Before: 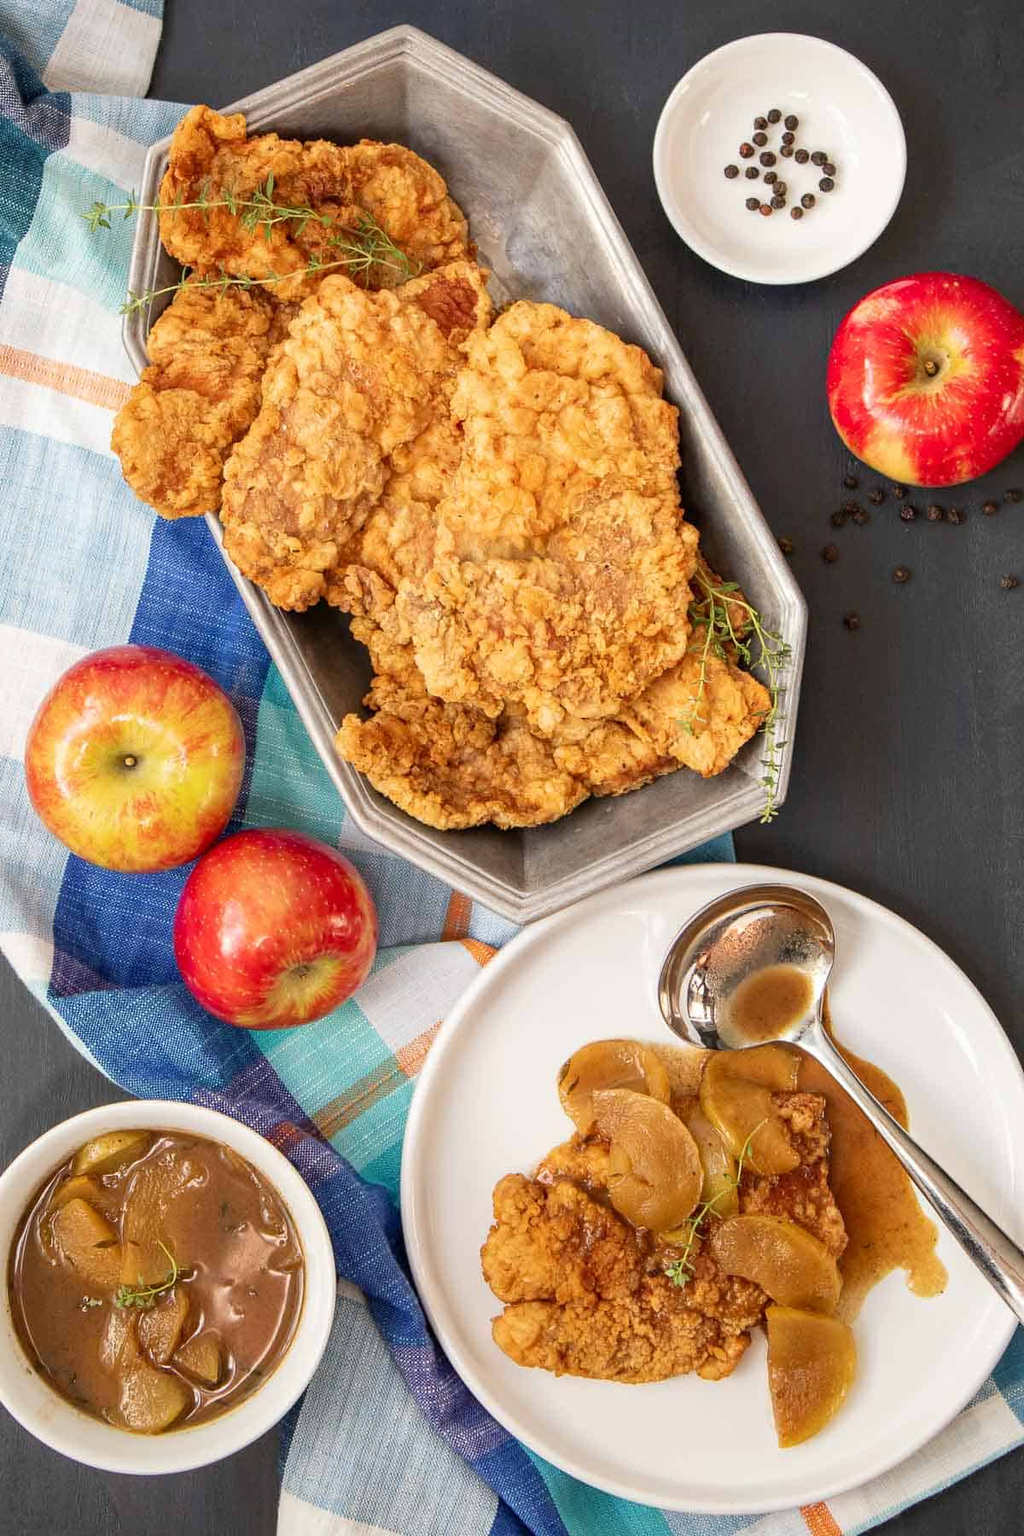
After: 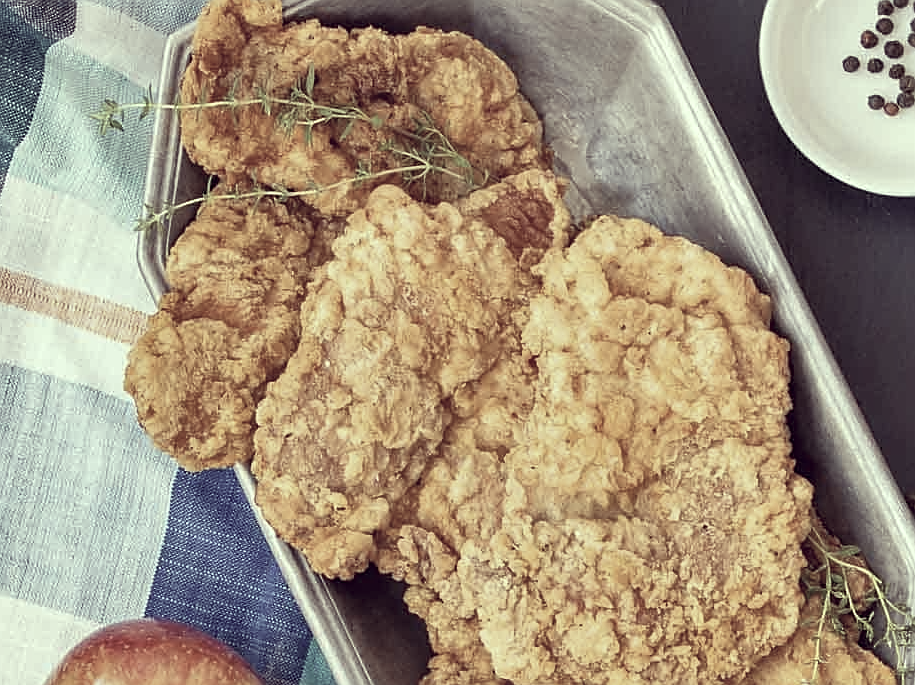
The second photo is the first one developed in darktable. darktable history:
sharpen: on, module defaults
shadows and highlights: soften with gaussian
tone equalizer: on, module defaults
crop: left 0.579%, top 7.627%, right 23.167%, bottom 54.275%
color correction: highlights a* -20.17, highlights b* 20.27, shadows a* 20.03, shadows b* -20.46, saturation 0.43
